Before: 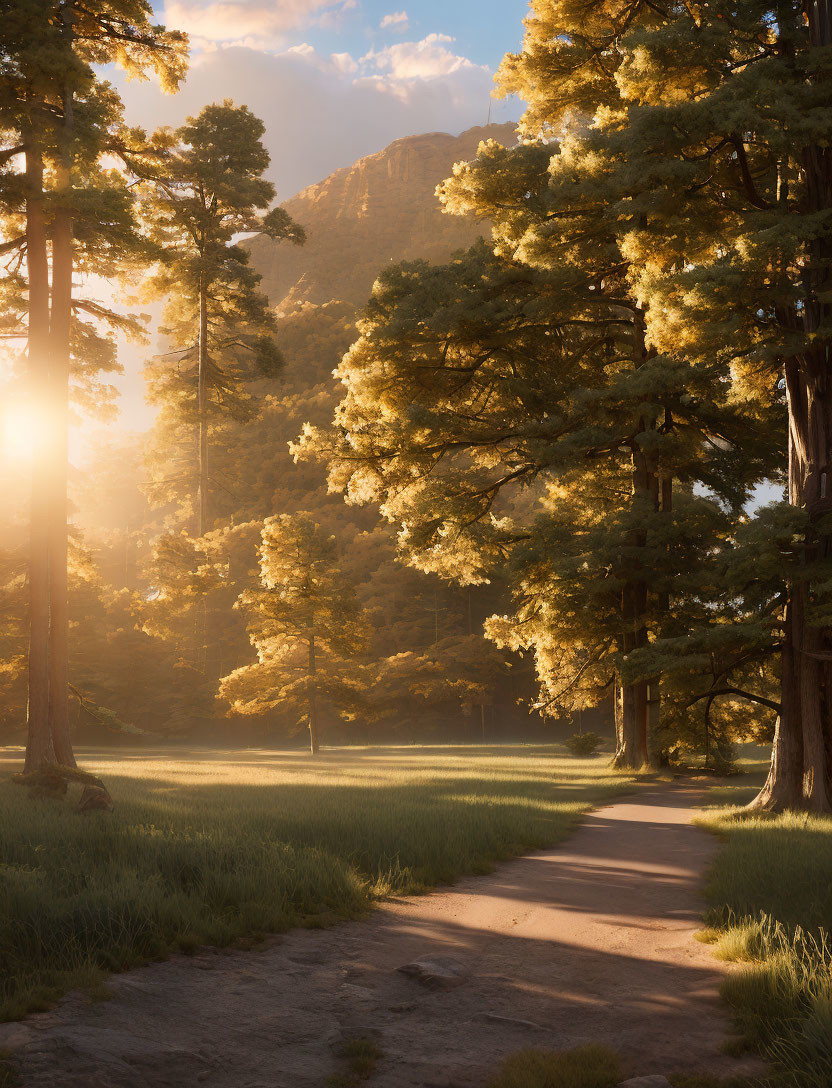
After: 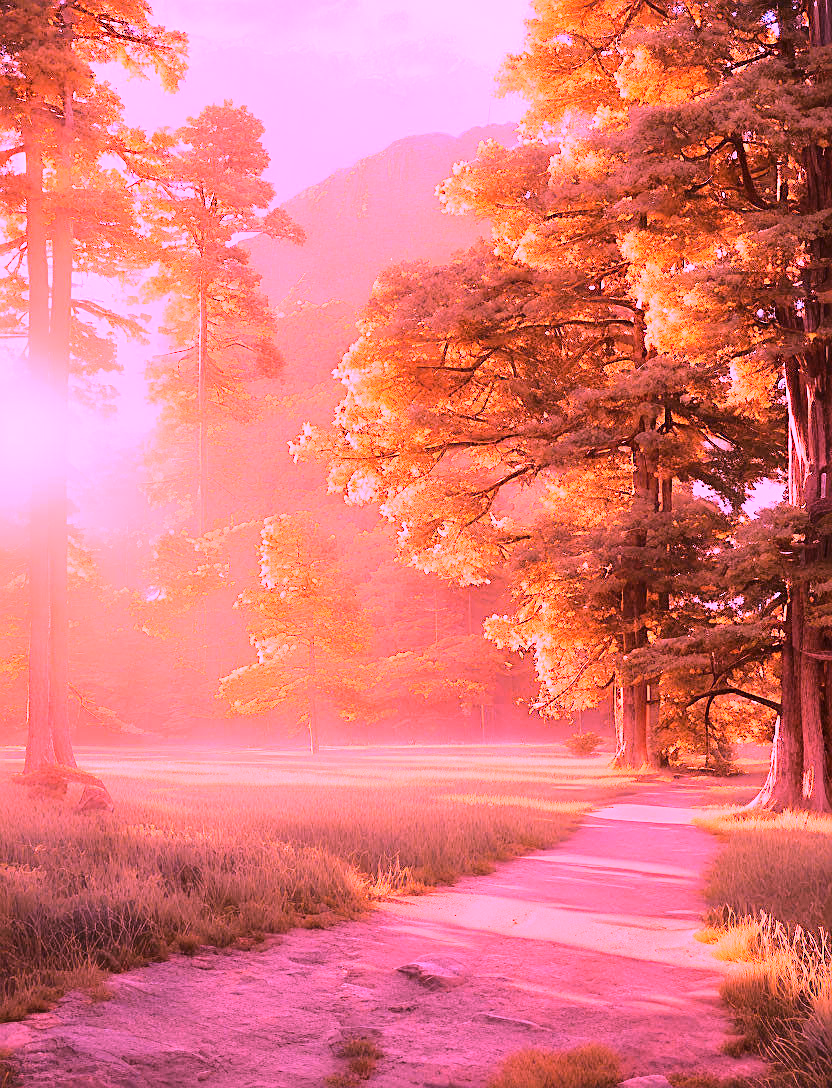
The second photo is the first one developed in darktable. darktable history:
white balance: red 2.012, blue 1.687
sharpen: on, module defaults
base curve: curves: ch0 [(0, 0) (0.028, 0.03) (0.121, 0.232) (0.46, 0.748) (0.859, 0.968) (1, 1)]
exposure: black level correction 0, exposure 0.877 EV, compensate exposure bias true, compensate highlight preservation false | blend: blend mode normal, opacity 100%; mask: uniform (no mask)
